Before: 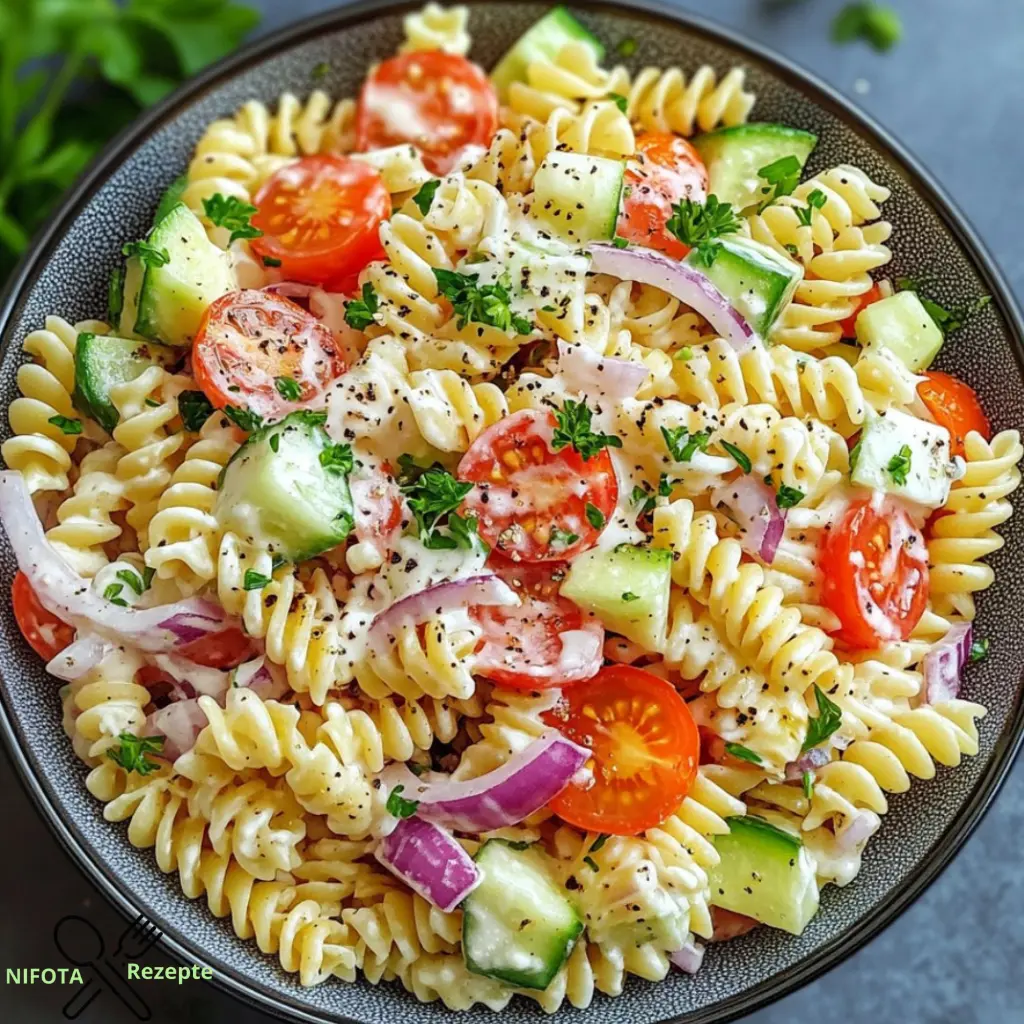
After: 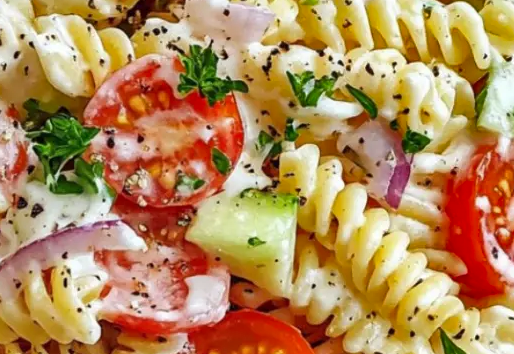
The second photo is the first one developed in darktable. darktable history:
shadows and highlights: soften with gaussian
crop: left 36.607%, top 34.735%, right 13.146%, bottom 30.611%
